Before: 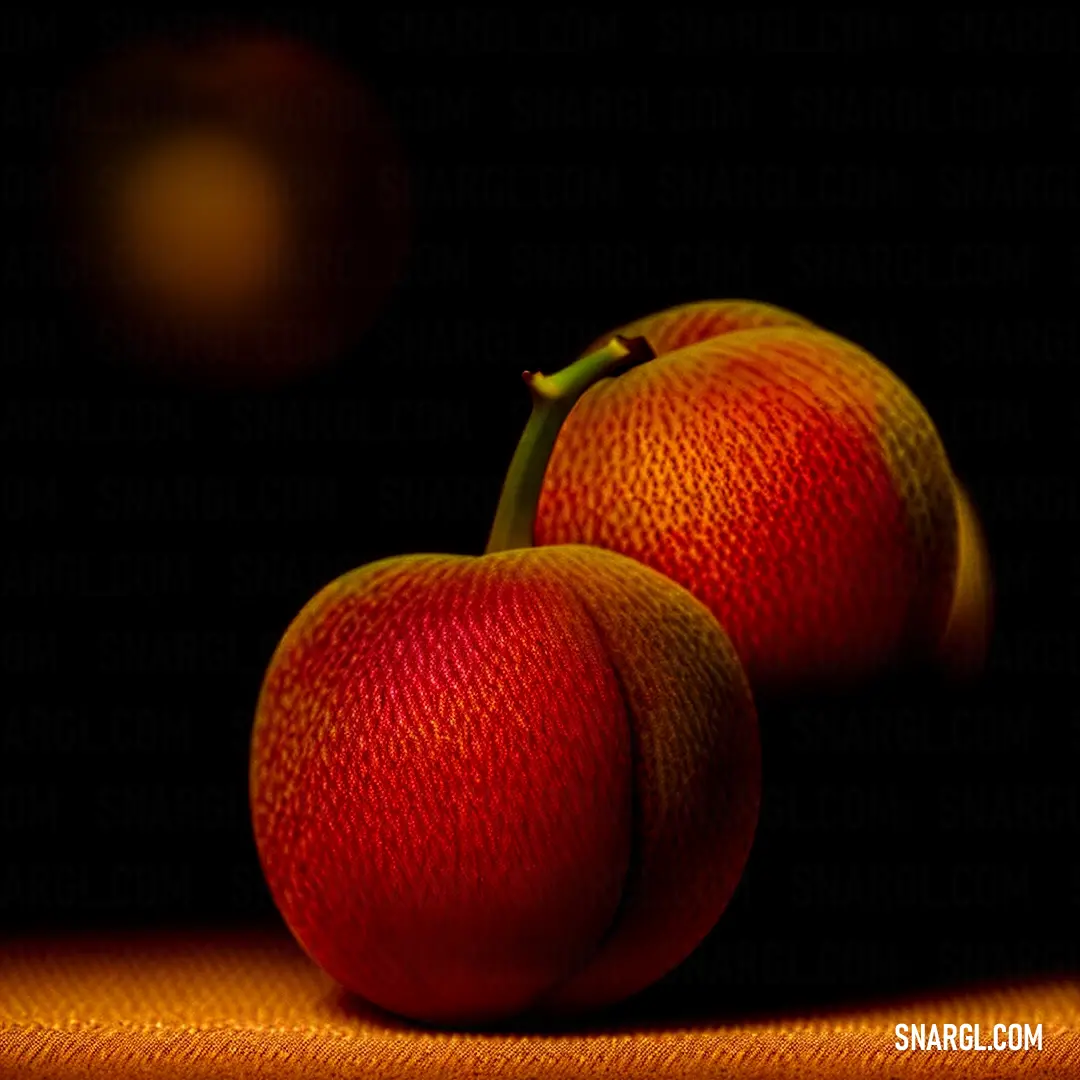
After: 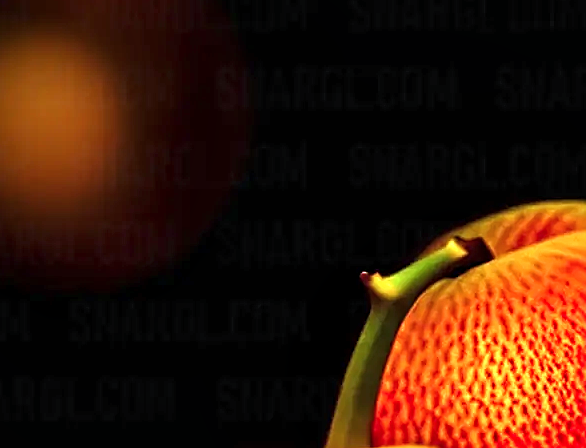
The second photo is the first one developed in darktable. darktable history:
crop: left 15.006%, top 9.248%, right 30.66%, bottom 49.191%
color correction: highlights a* -4.11, highlights b* -10.85
local contrast: mode bilateral grid, contrast 19, coarseness 49, detail 120%, midtone range 0.2
sharpen: amount 0.492
tone curve: curves: ch0 [(0, 0) (0.003, 0.002) (0.011, 0.01) (0.025, 0.022) (0.044, 0.039) (0.069, 0.061) (0.1, 0.088) (0.136, 0.126) (0.177, 0.167) (0.224, 0.211) (0.277, 0.27) (0.335, 0.335) (0.399, 0.407) (0.468, 0.485) (0.543, 0.569) (0.623, 0.659) (0.709, 0.756) (0.801, 0.851) (0.898, 0.961) (1, 1)], preserve colors none
exposure: black level correction 0, exposure 1.28 EV, compensate exposure bias true, compensate highlight preservation false
